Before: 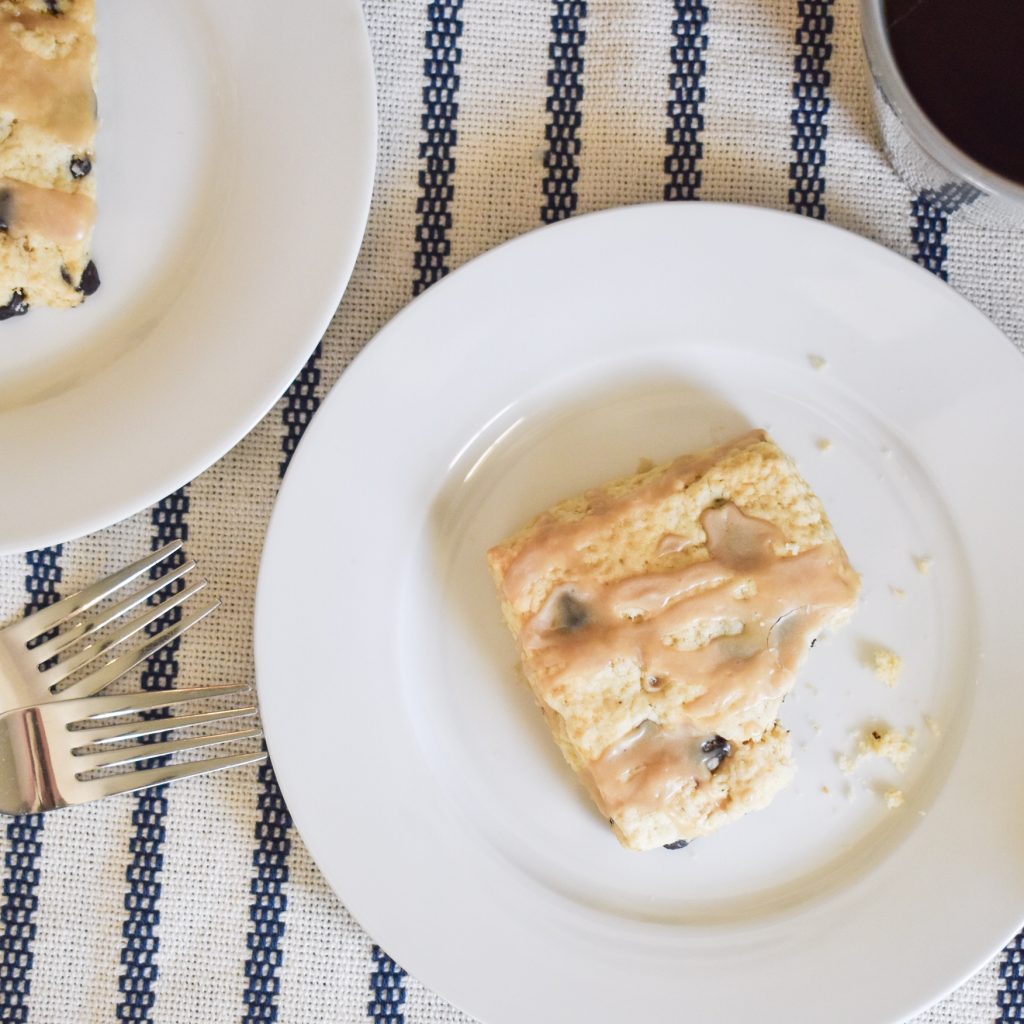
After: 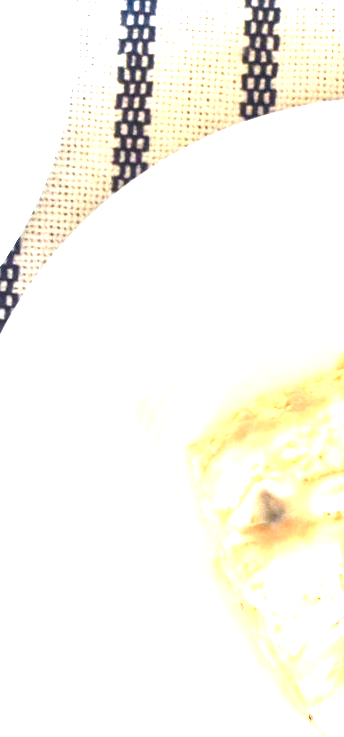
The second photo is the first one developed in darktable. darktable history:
exposure: black level correction 0.001, exposure 1.858 EV, compensate highlight preservation false
crop and rotate: left 29.433%, top 10.251%, right 36.892%, bottom 17.718%
